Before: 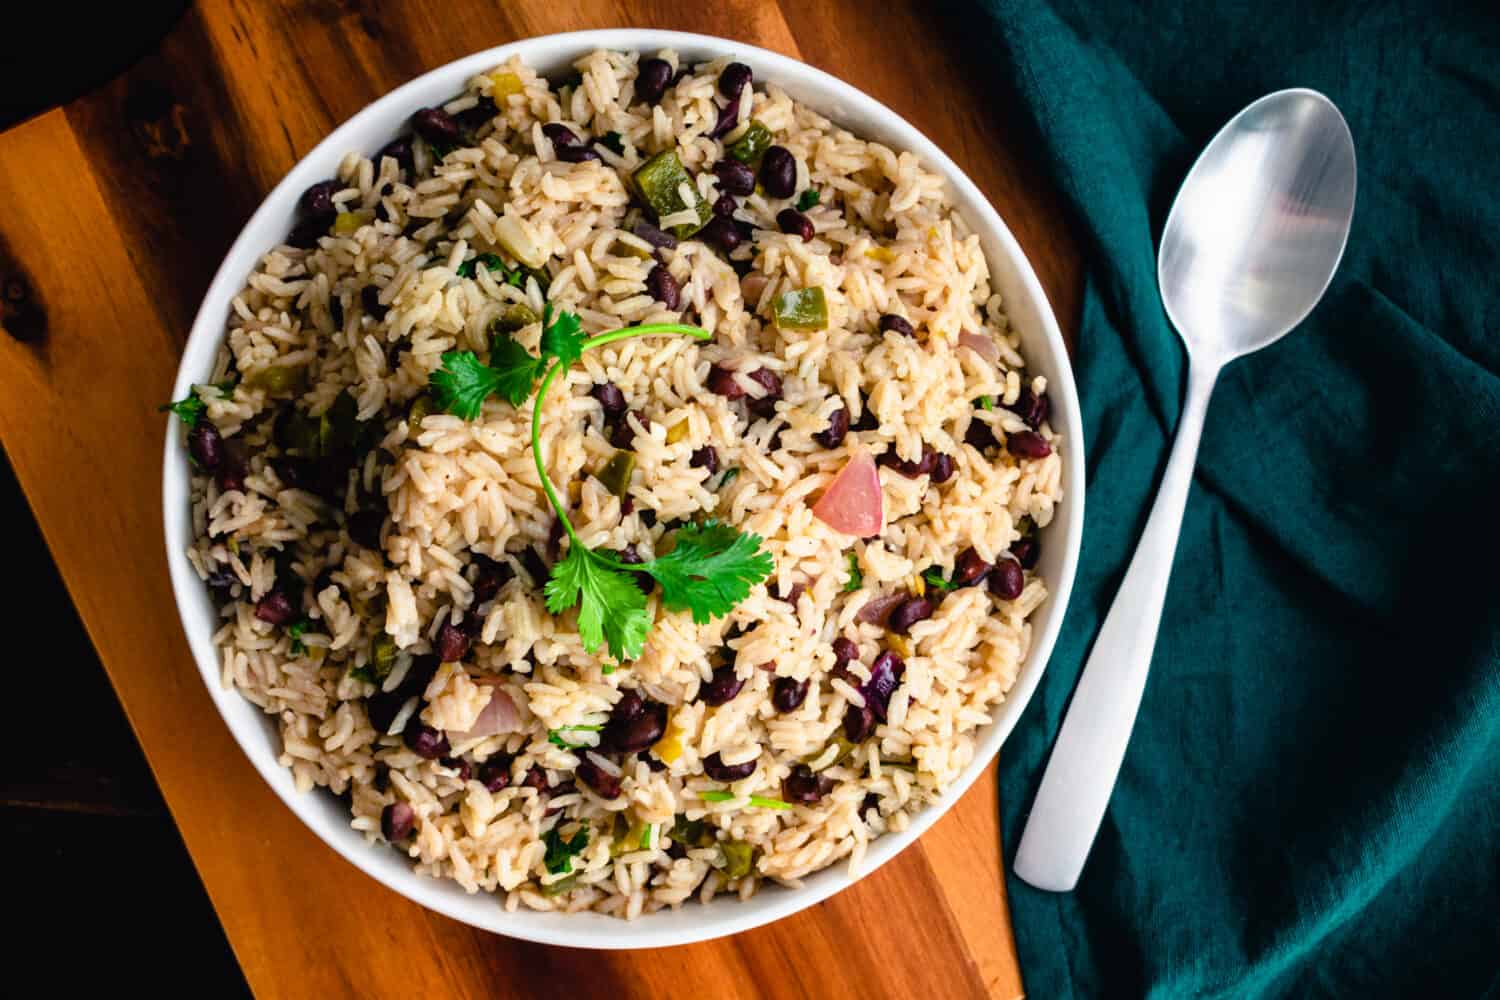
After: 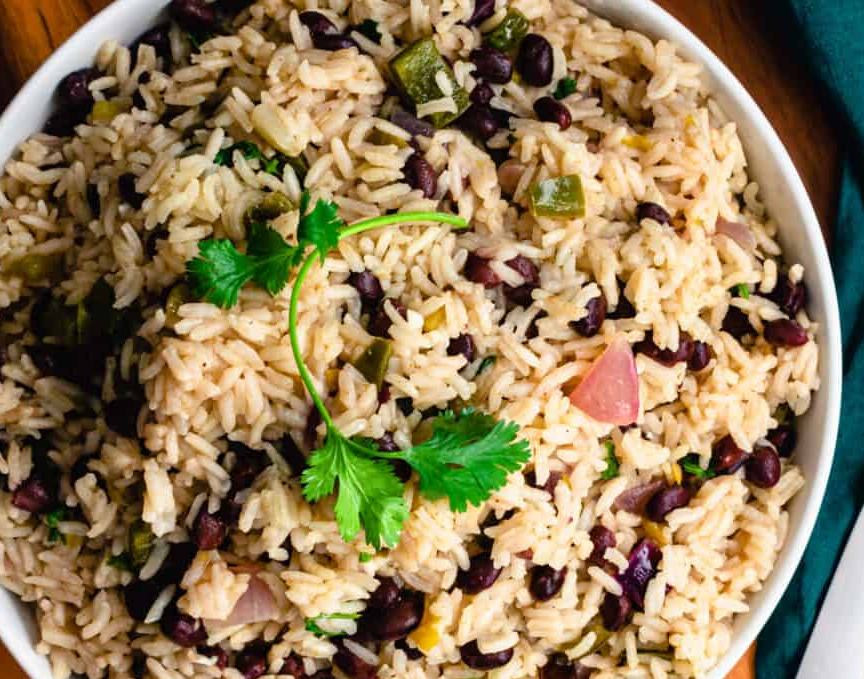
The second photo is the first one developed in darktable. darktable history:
crop: left 16.242%, top 11.295%, right 26.093%, bottom 20.747%
